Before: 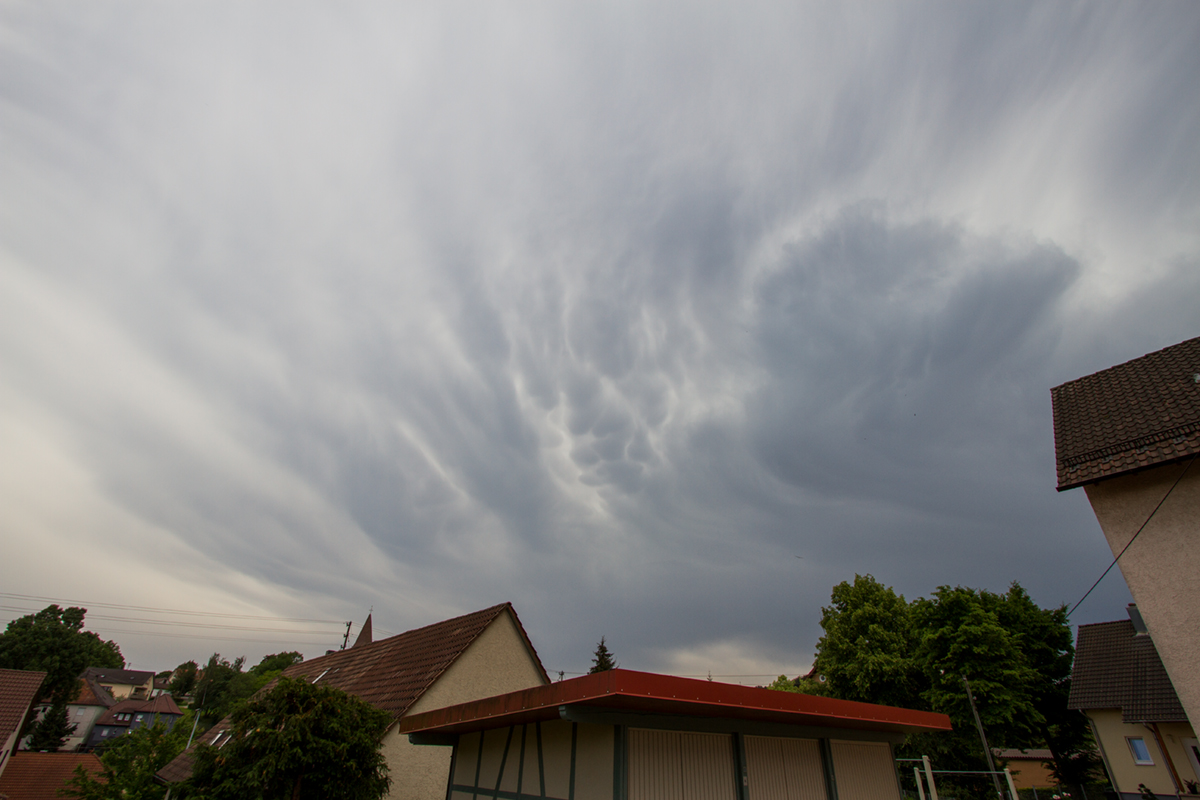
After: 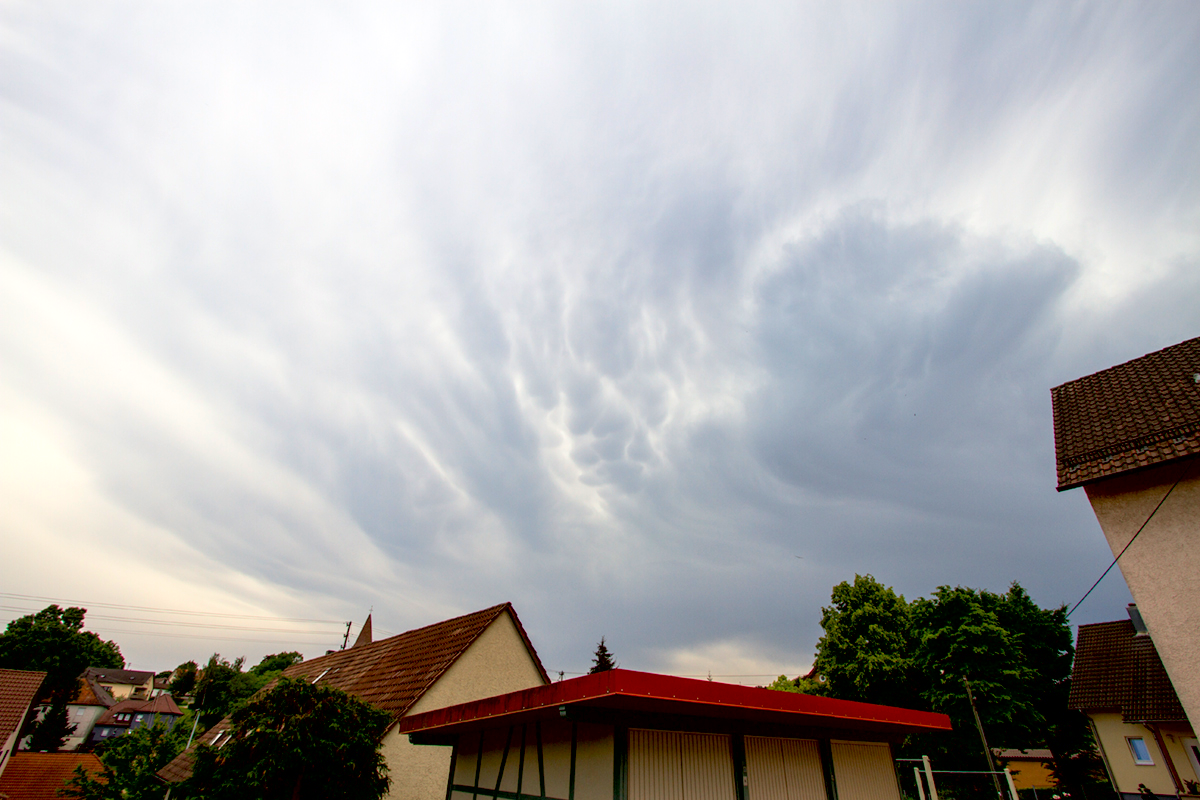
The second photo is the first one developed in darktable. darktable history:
exposure: black level correction 0.012, exposure 0.7 EV, compensate exposure bias true, compensate highlight preservation false
contrast brightness saturation: brightness 0.09, saturation 0.19
